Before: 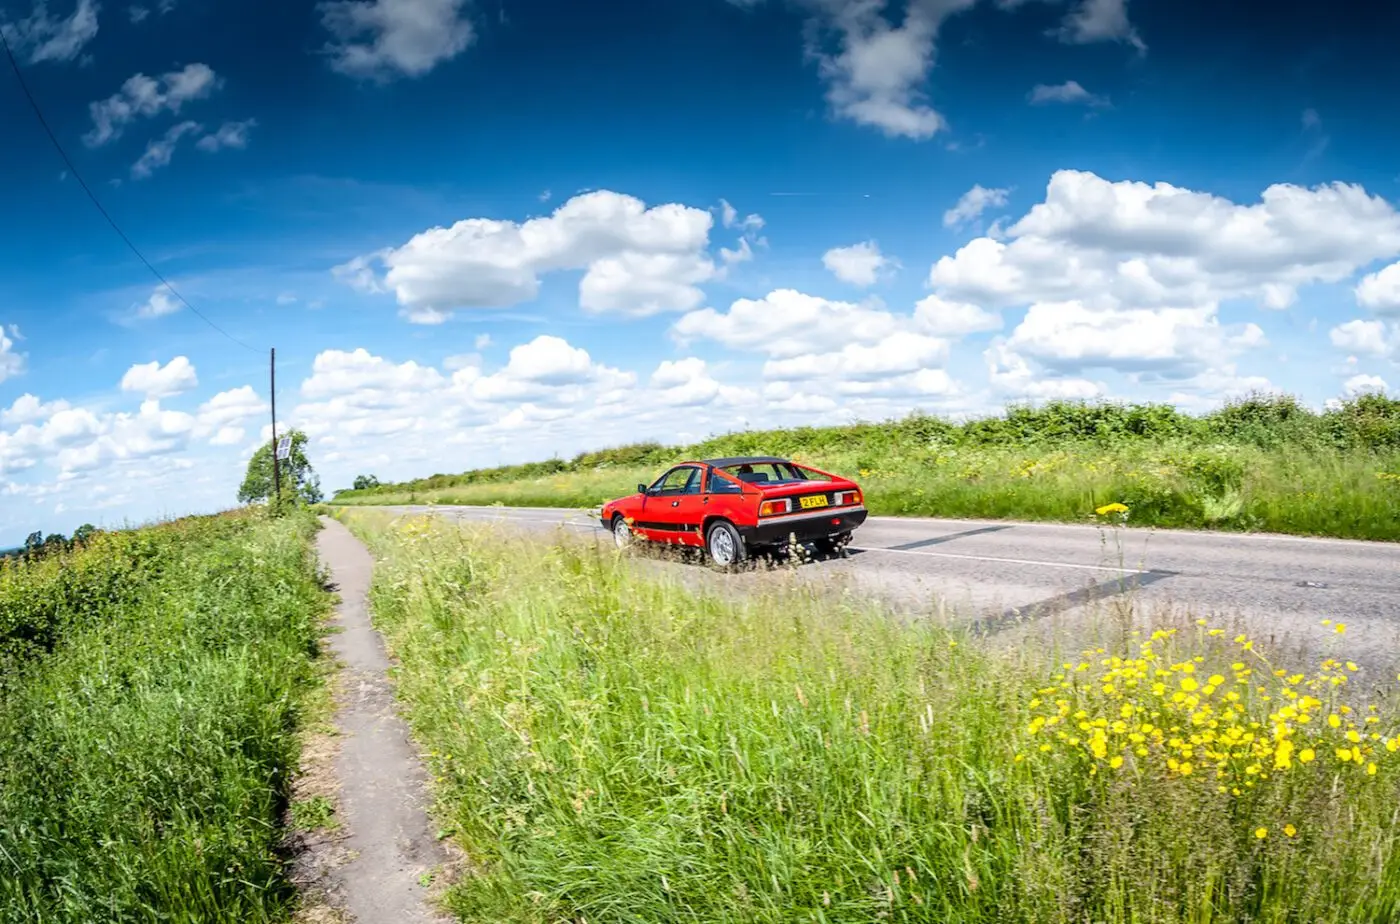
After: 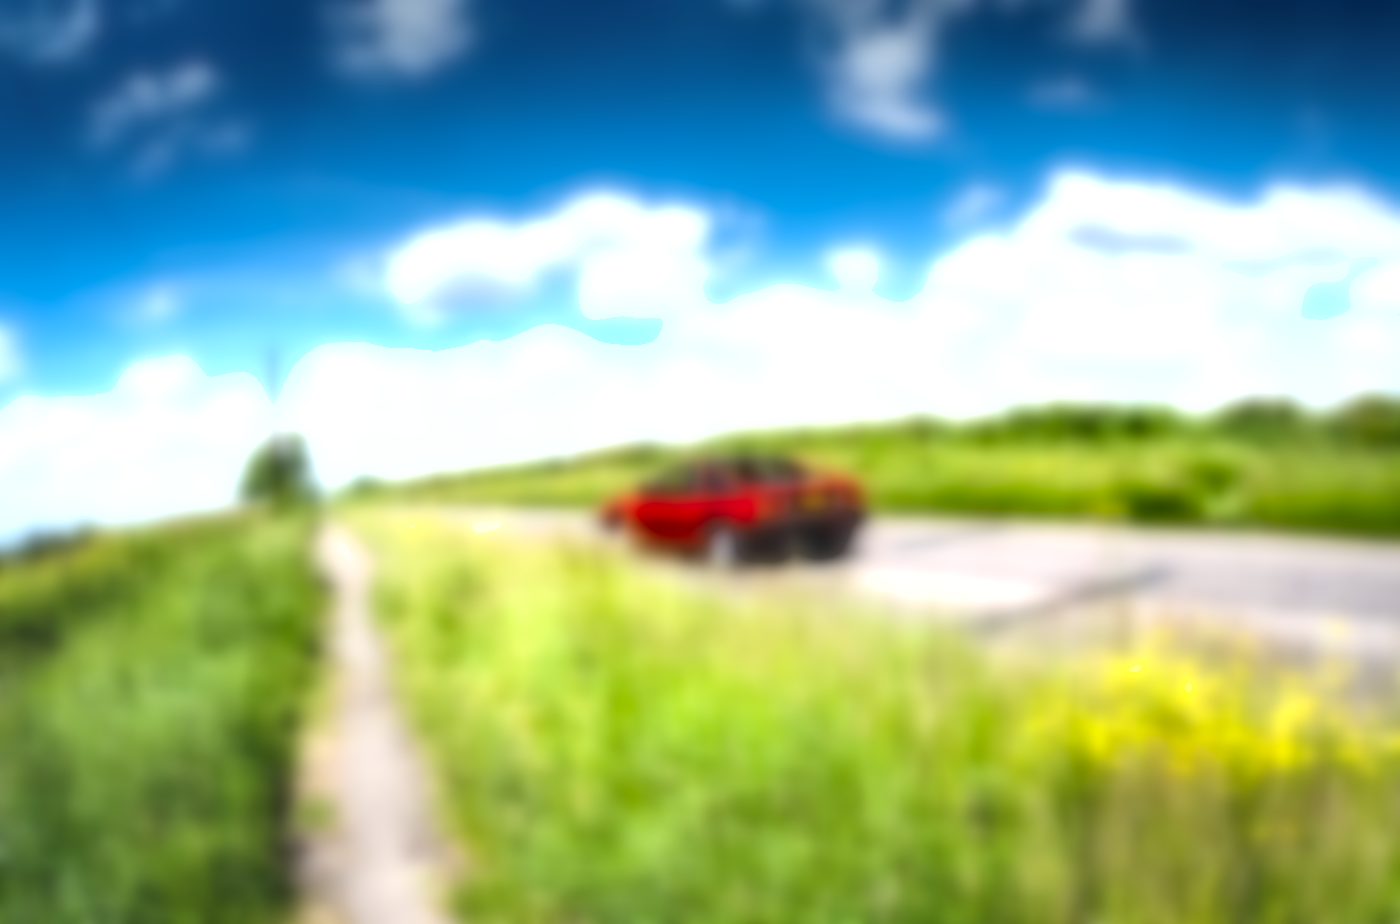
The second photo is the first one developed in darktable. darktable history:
shadows and highlights: soften with gaussian
exposure: black level correction 0, exposure 0.7 EV, compensate exposure bias true, compensate highlight preservation false
lowpass: on, module defaults
